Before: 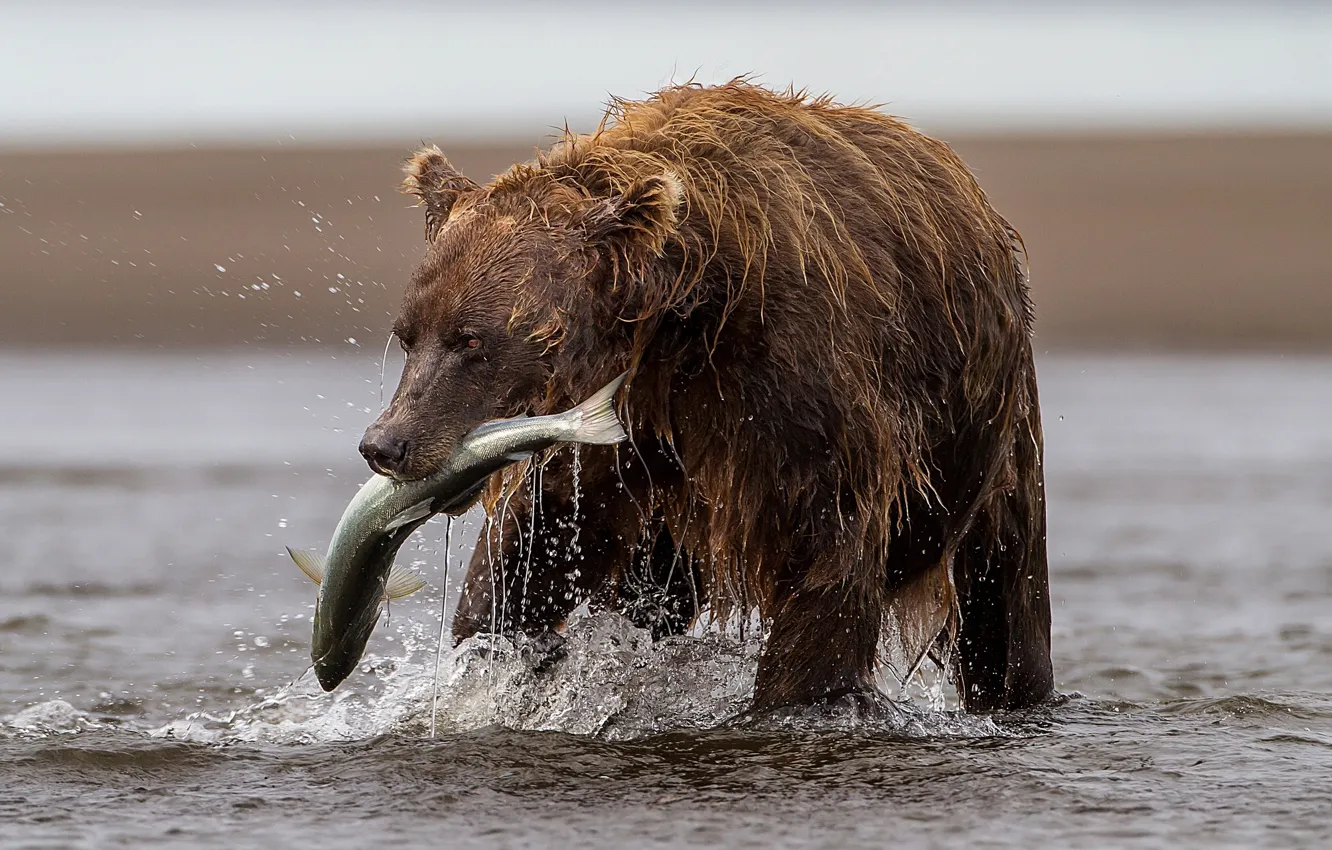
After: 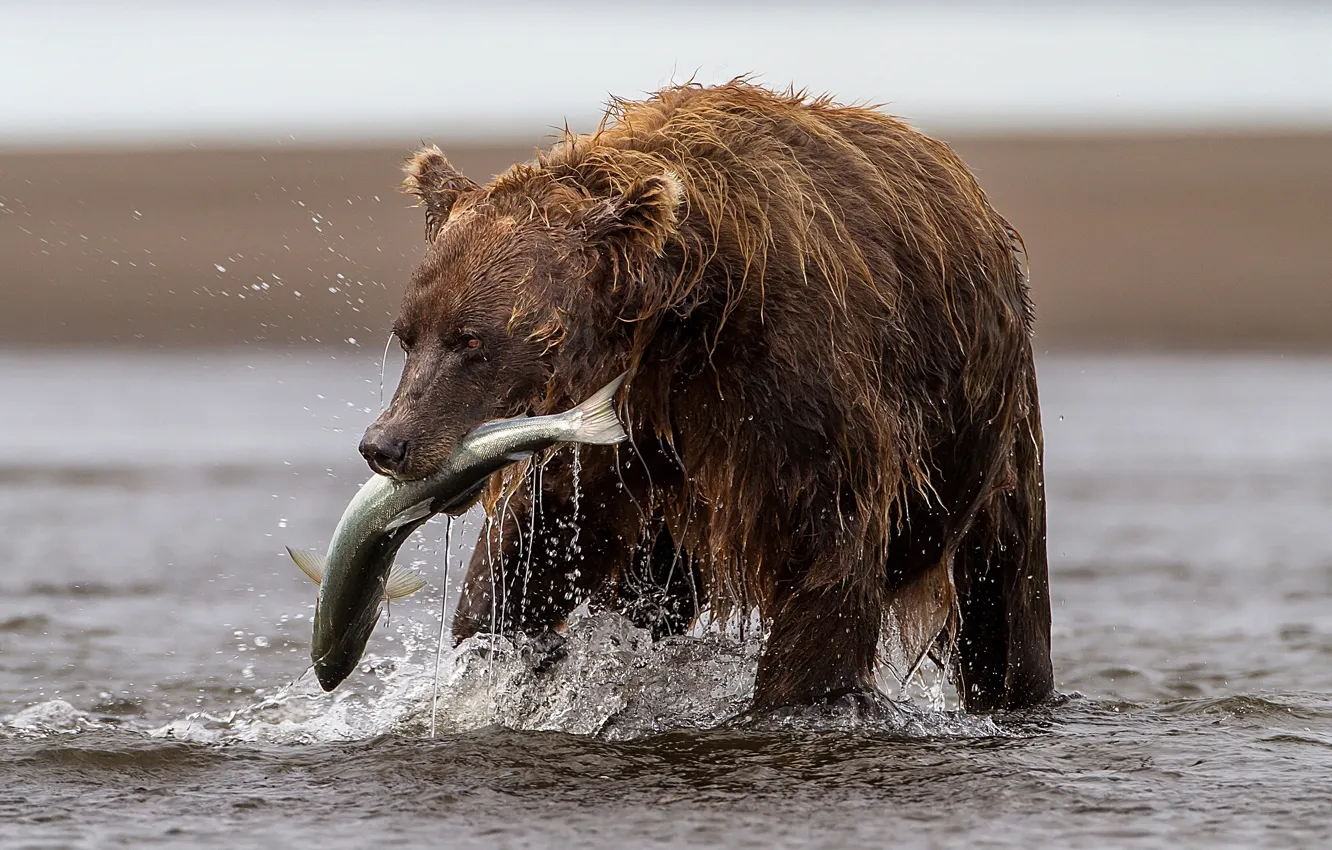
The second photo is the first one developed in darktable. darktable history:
shadows and highlights: shadows 0.156, highlights 40.36
